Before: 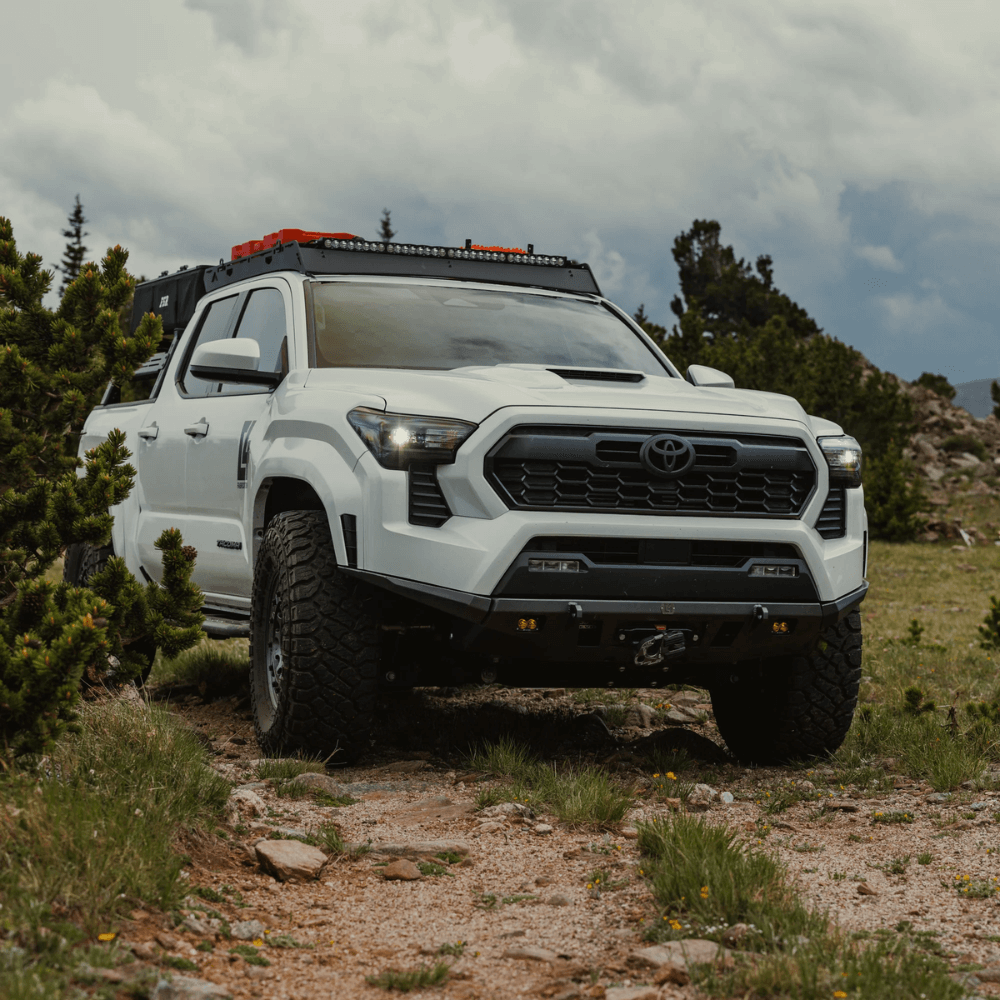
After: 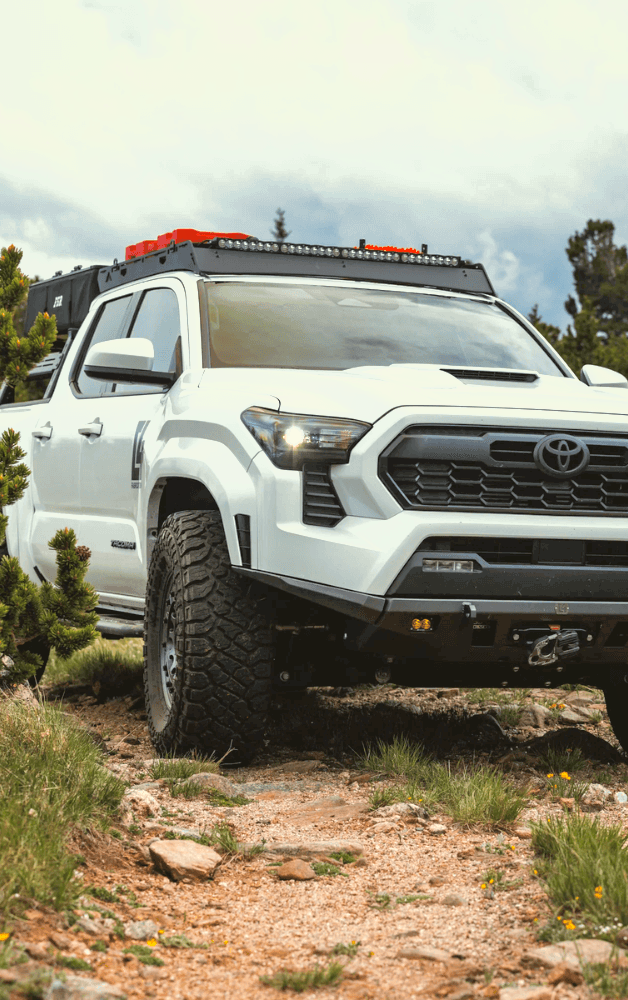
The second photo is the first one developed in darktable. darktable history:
shadows and highlights: on, module defaults
tone curve: curves: ch0 [(0, 0) (0.55, 0.716) (0.841, 0.969)]
exposure: exposure 0.6 EV, compensate highlight preservation false
crop: left 10.644%, right 26.528%
